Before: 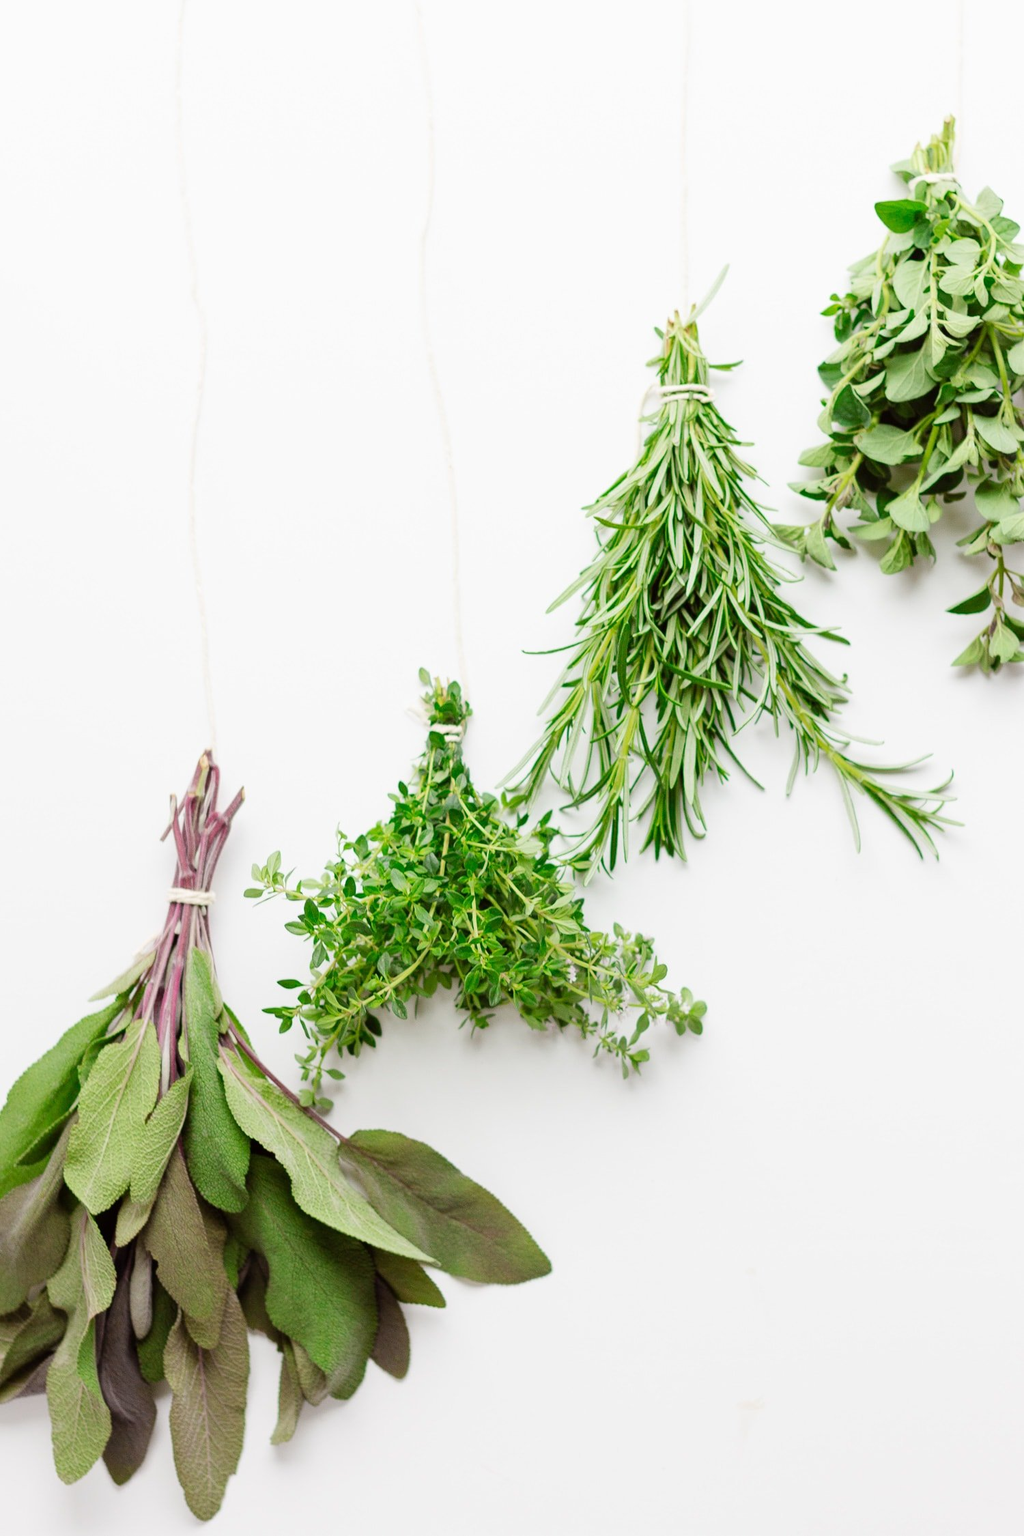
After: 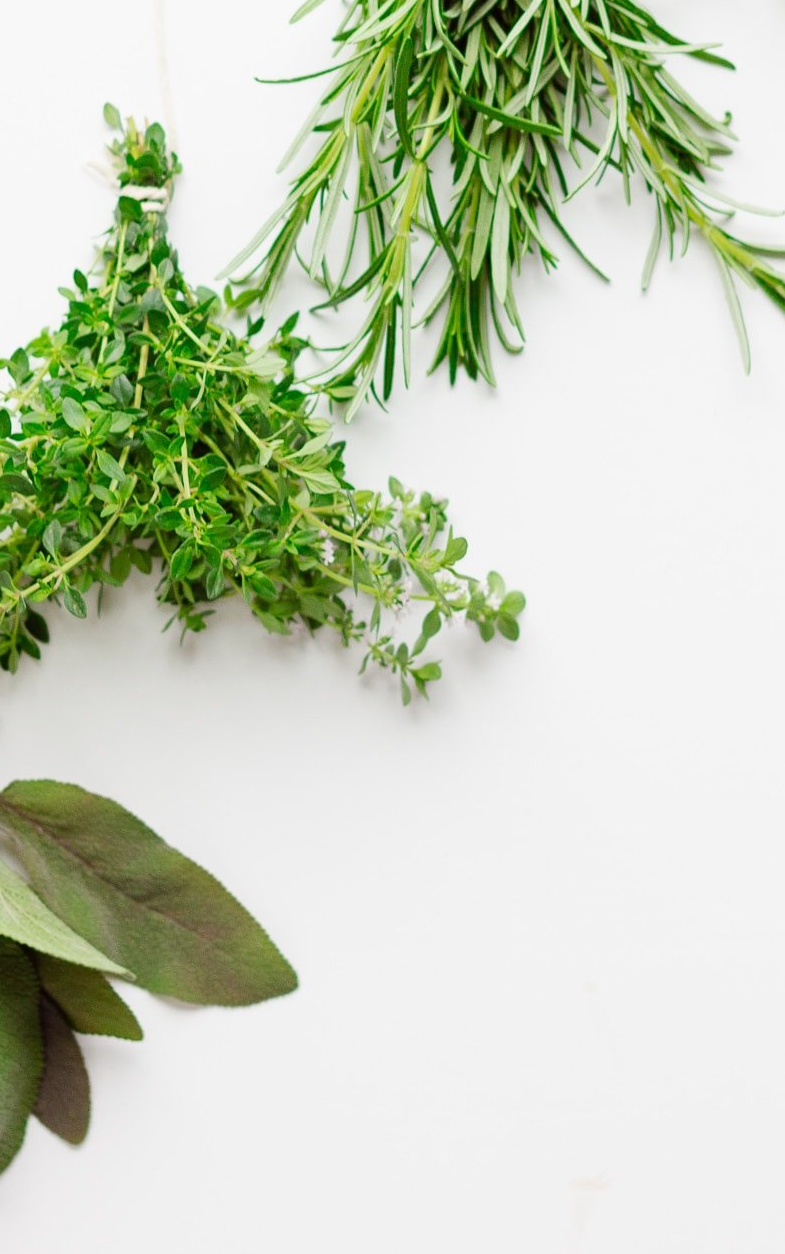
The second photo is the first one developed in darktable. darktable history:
crop: left 34.035%, top 38.915%, right 13.622%, bottom 5.348%
